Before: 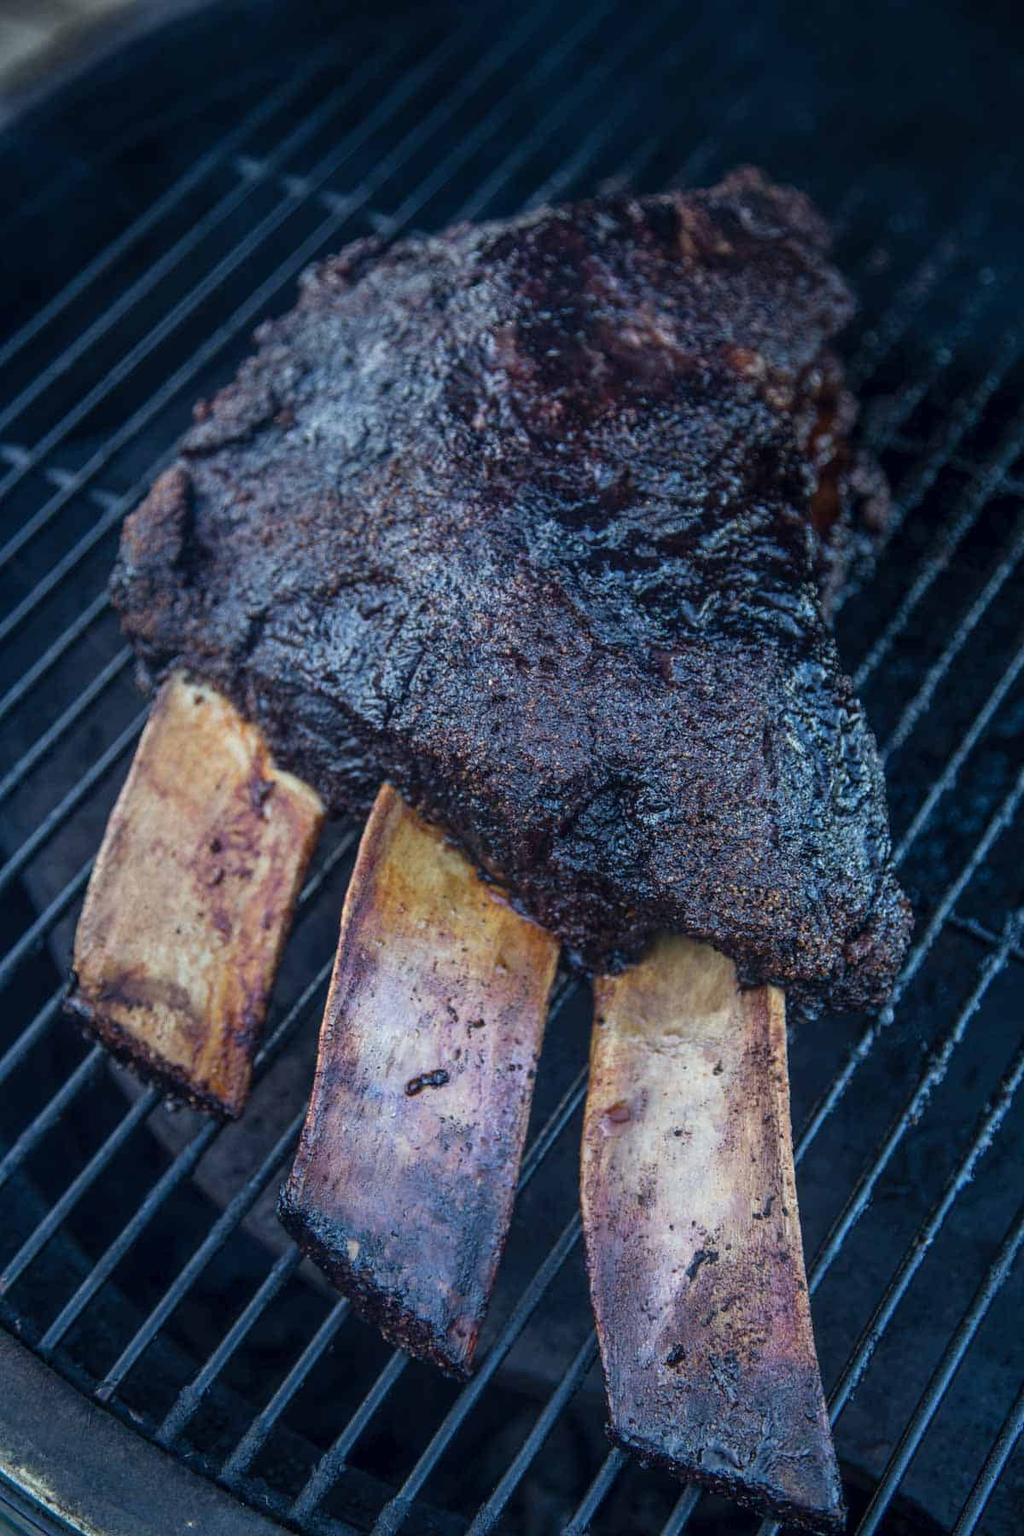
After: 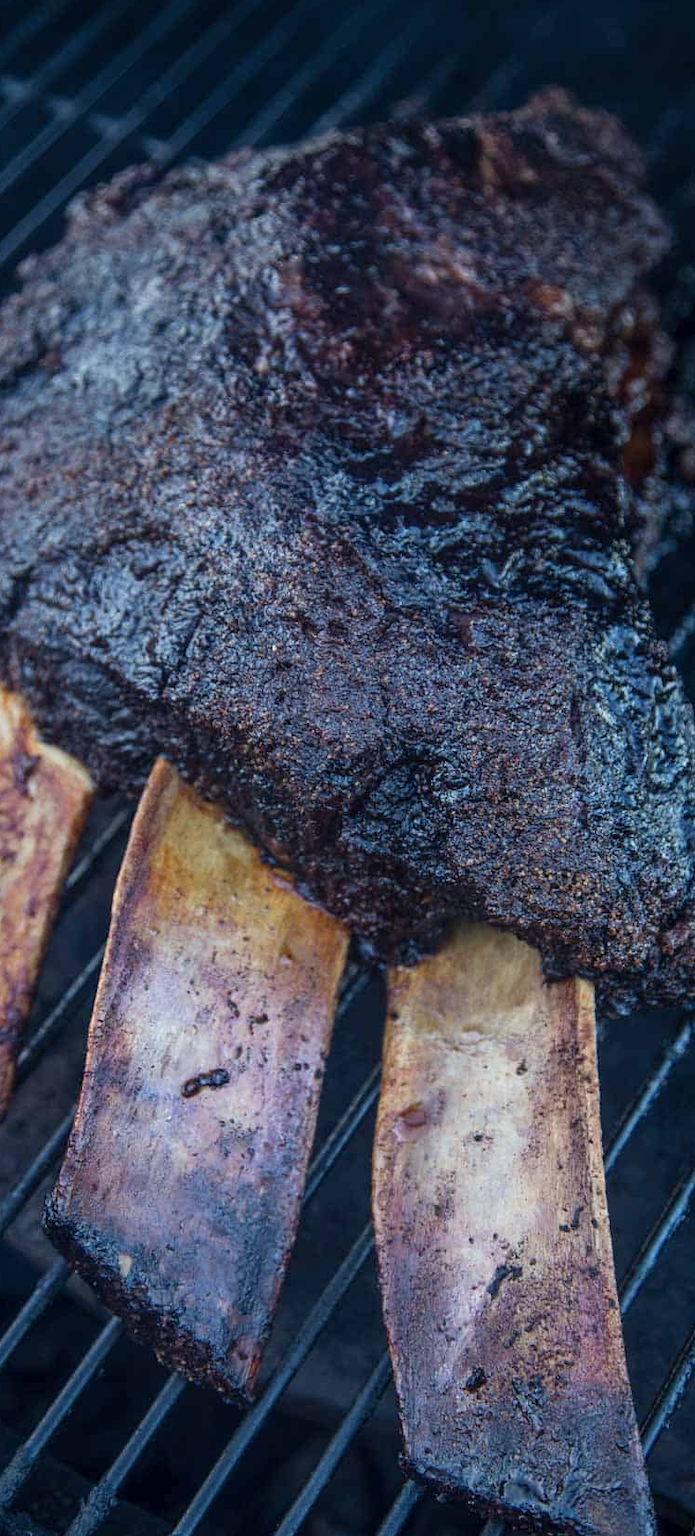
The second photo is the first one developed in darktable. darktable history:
crop and rotate: left 23.333%, top 5.62%, right 14.087%, bottom 2.33%
